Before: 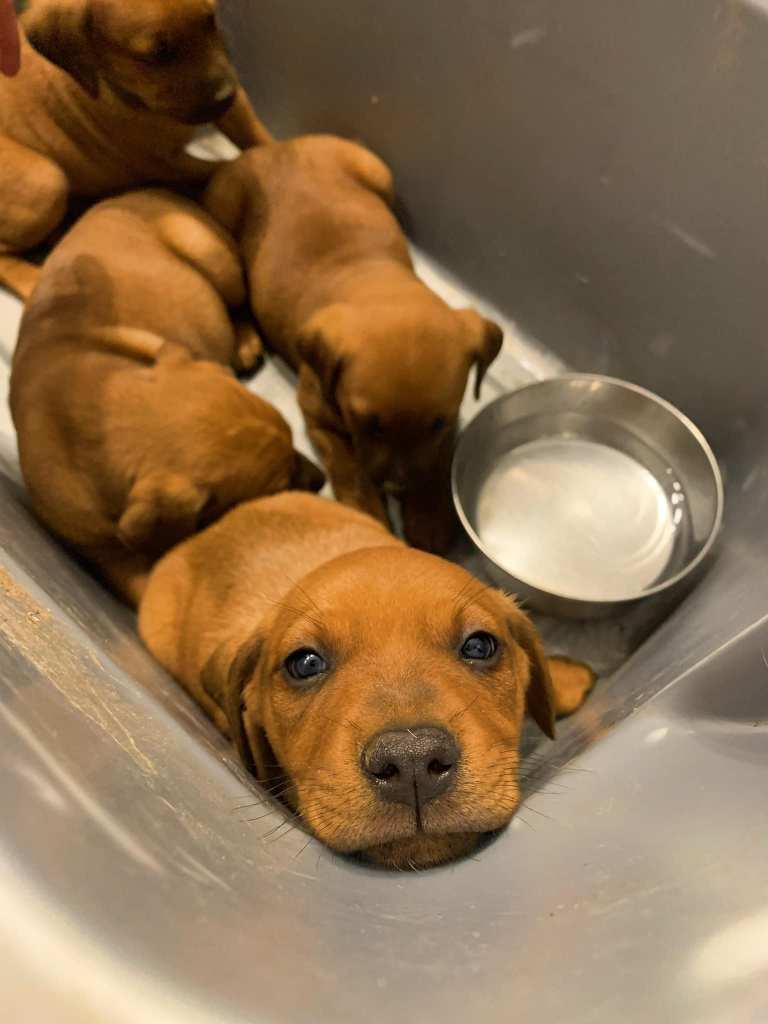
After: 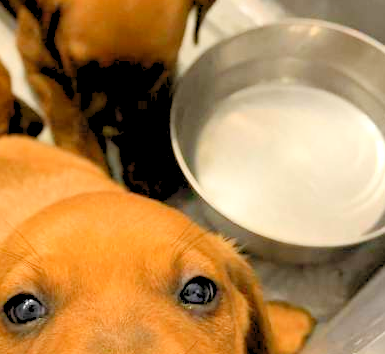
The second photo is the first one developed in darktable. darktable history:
crop: left 36.607%, top 34.735%, right 13.146%, bottom 30.611%
levels: levels [0.072, 0.414, 0.976]
